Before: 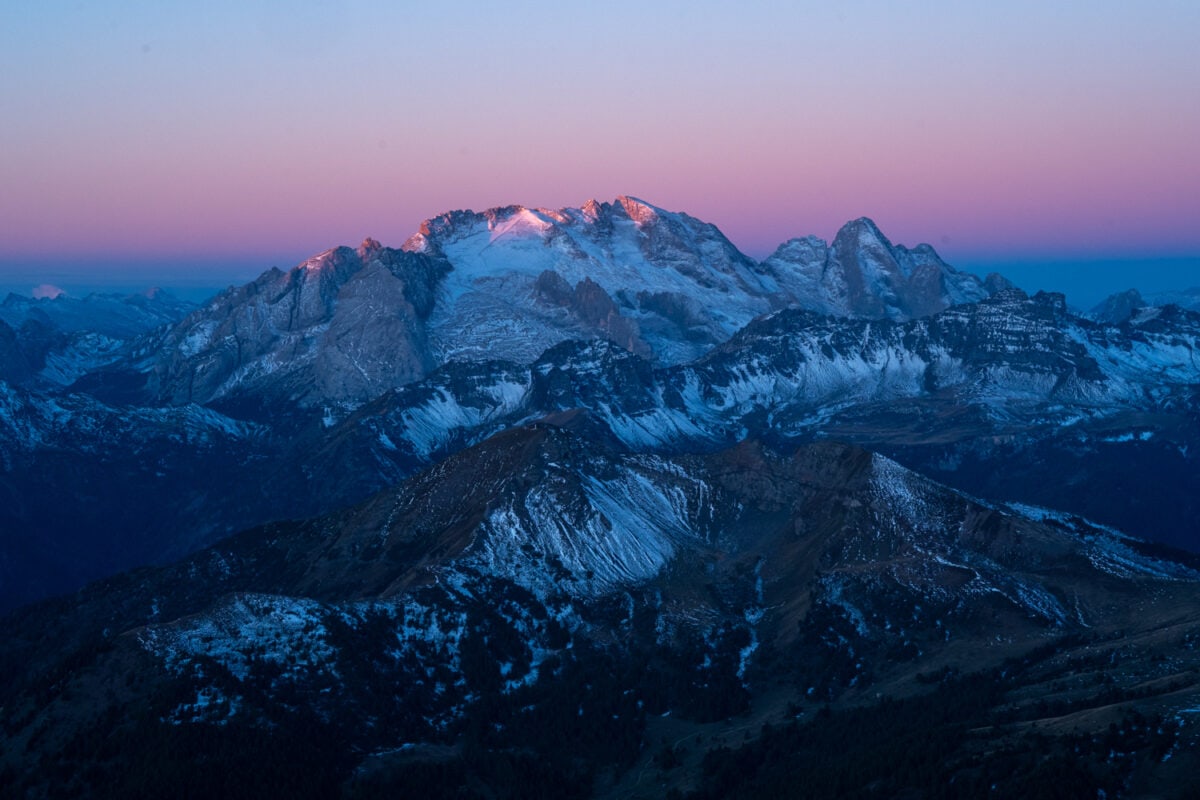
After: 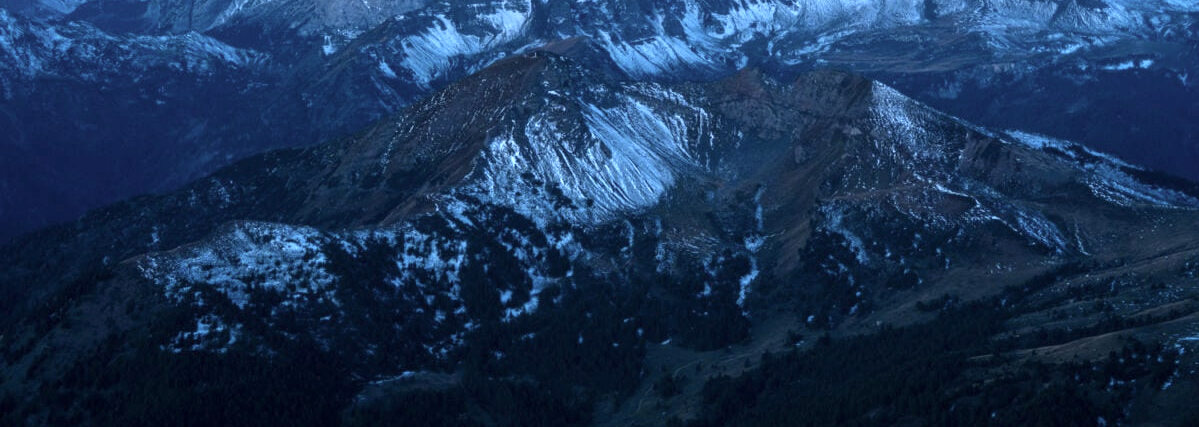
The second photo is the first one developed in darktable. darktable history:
color zones: curves: ch0 [(0, 0.5) (0.125, 0.4) (0.25, 0.5) (0.375, 0.4) (0.5, 0.4) (0.625, 0.6) (0.75, 0.6) (0.875, 0.5)]; ch1 [(0, 0.35) (0.125, 0.45) (0.25, 0.35) (0.375, 0.35) (0.5, 0.35) (0.625, 0.35) (0.75, 0.45) (0.875, 0.35)]; ch2 [(0, 0.6) (0.125, 0.5) (0.25, 0.5) (0.375, 0.6) (0.5, 0.6) (0.625, 0.5) (0.75, 0.5) (0.875, 0.5)]
exposure: exposure 0.731 EV, compensate highlight preservation false
crop and rotate: top 46.554%, right 0.078%
tone equalizer: on, module defaults
